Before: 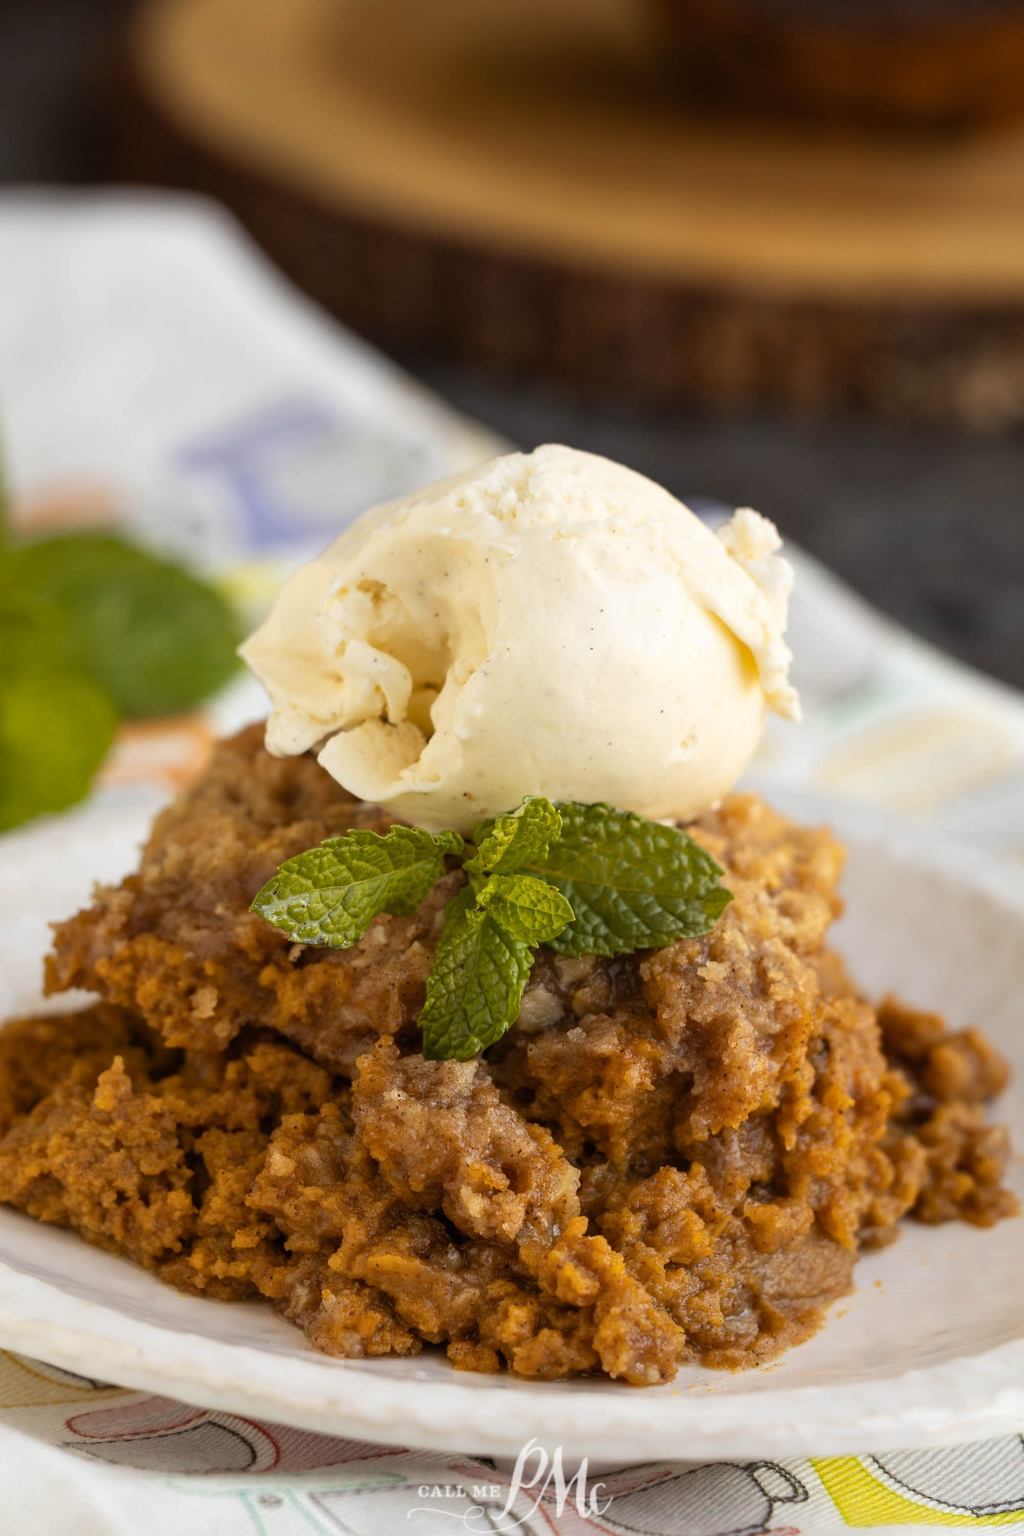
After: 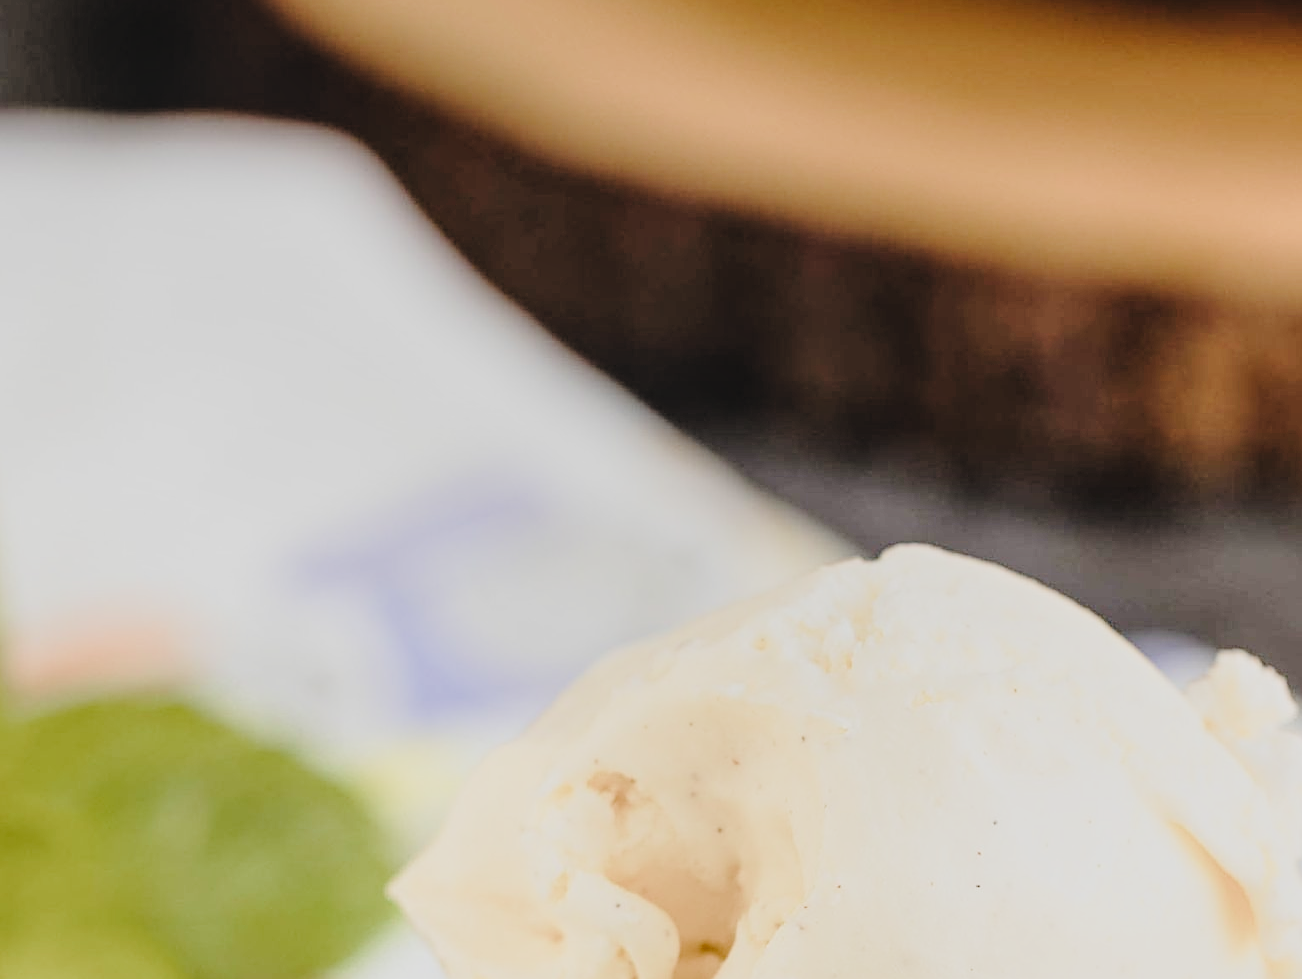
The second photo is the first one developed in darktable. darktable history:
crop: left 0.527%, top 7.627%, right 23.193%, bottom 54.122%
local contrast: on, module defaults
sharpen: on, module defaults
filmic rgb: black relative exposure -6.83 EV, white relative exposure 5.9 EV, hardness 2.69, color science v5 (2021), contrast in shadows safe, contrast in highlights safe
tone equalizer: -8 EV -1.08 EV, -7 EV -1.04 EV, -6 EV -0.828 EV, -5 EV -0.615 EV, -3 EV 0.592 EV, -2 EV 0.854 EV, -1 EV 0.995 EV, +0 EV 1.08 EV, smoothing 1
tone curve: curves: ch0 [(0, 0.026) (0.175, 0.178) (0.463, 0.502) (0.796, 0.764) (1, 0.961)]; ch1 [(0, 0) (0.437, 0.398) (0.469, 0.472) (0.505, 0.504) (0.553, 0.552) (1, 1)]; ch2 [(0, 0) (0.505, 0.495) (0.579, 0.579) (1, 1)], preserve colors none
exposure: exposure 0.642 EV, compensate highlight preservation false
